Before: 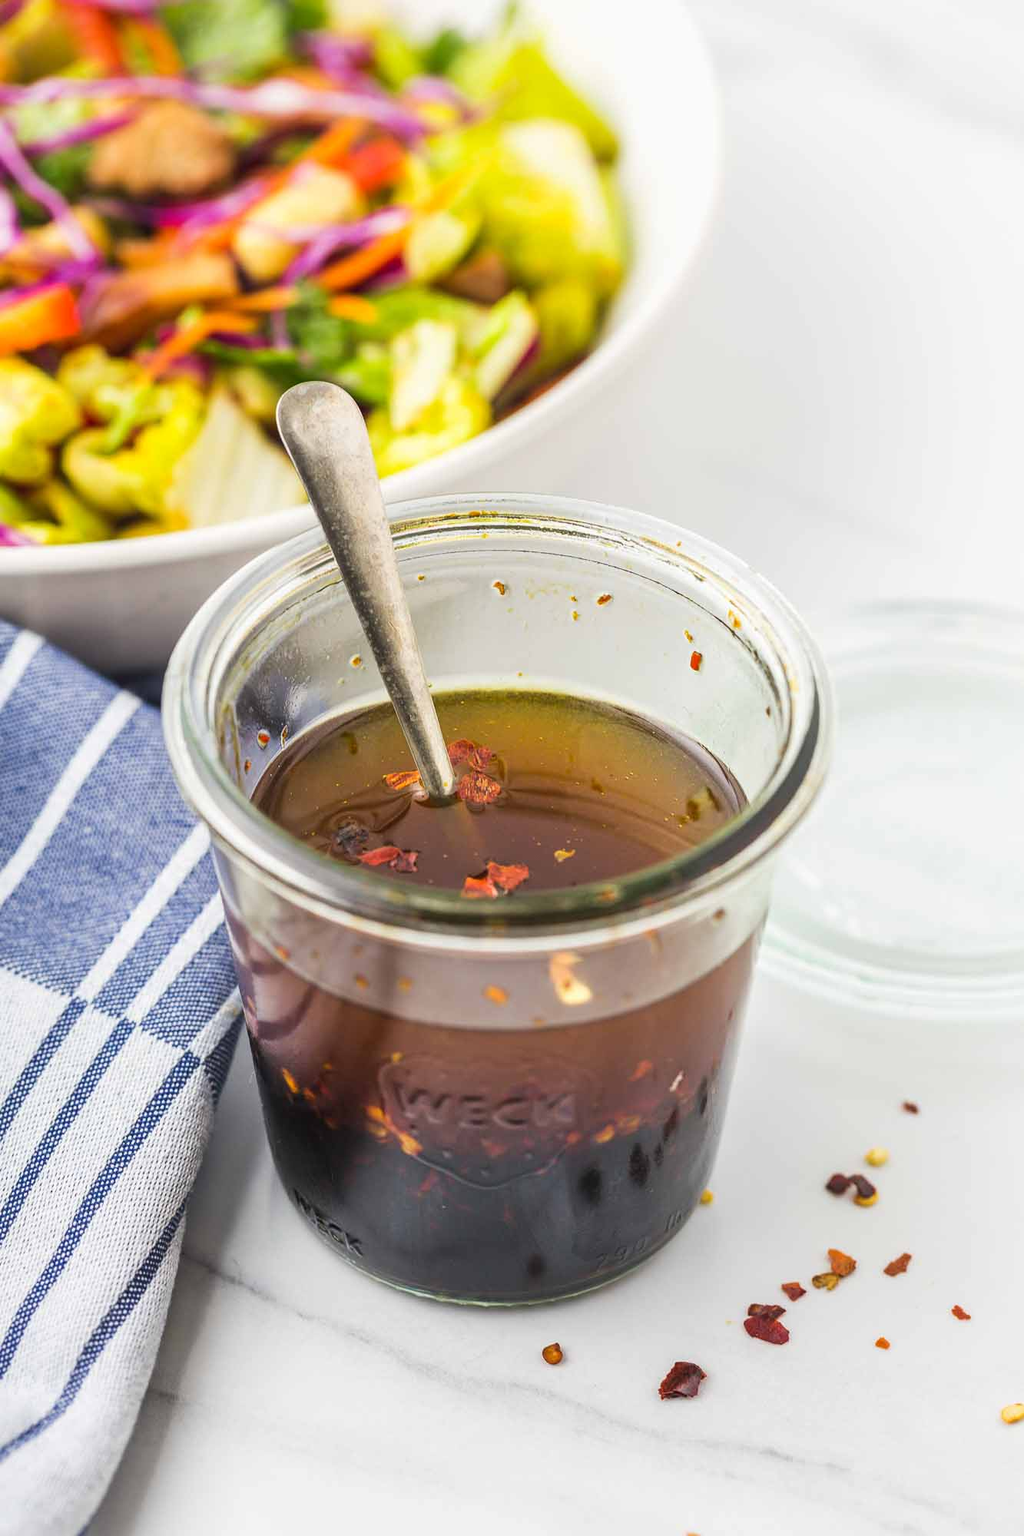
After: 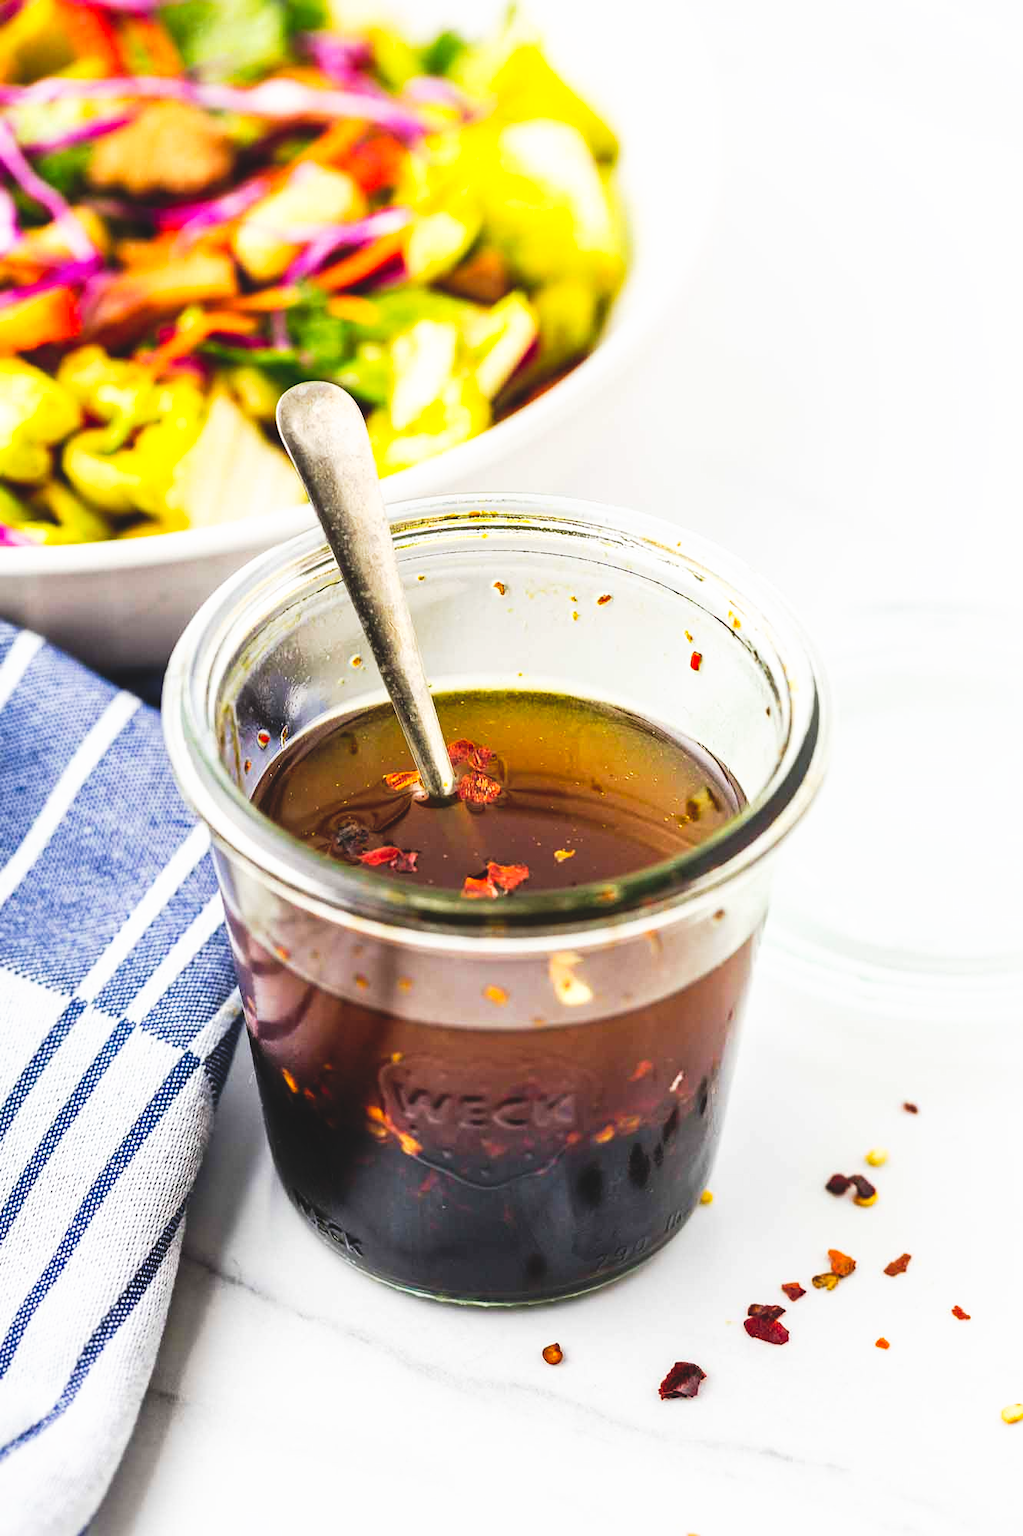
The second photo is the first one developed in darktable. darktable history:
tone curve: curves: ch0 [(0, 0) (0.003, 0.082) (0.011, 0.082) (0.025, 0.088) (0.044, 0.088) (0.069, 0.093) (0.1, 0.101) (0.136, 0.109) (0.177, 0.129) (0.224, 0.155) (0.277, 0.214) (0.335, 0.289) (0.399, 0.378) (0.468, 0.476) (0.543, 0.589) (0.623, 0.713) (0.709, 0.826) (0.801, 0.908) (0.898, 0.98) (1, 1)], preserve colors none
exposure: compensate exposure bias true, compensate highlight preservation false
